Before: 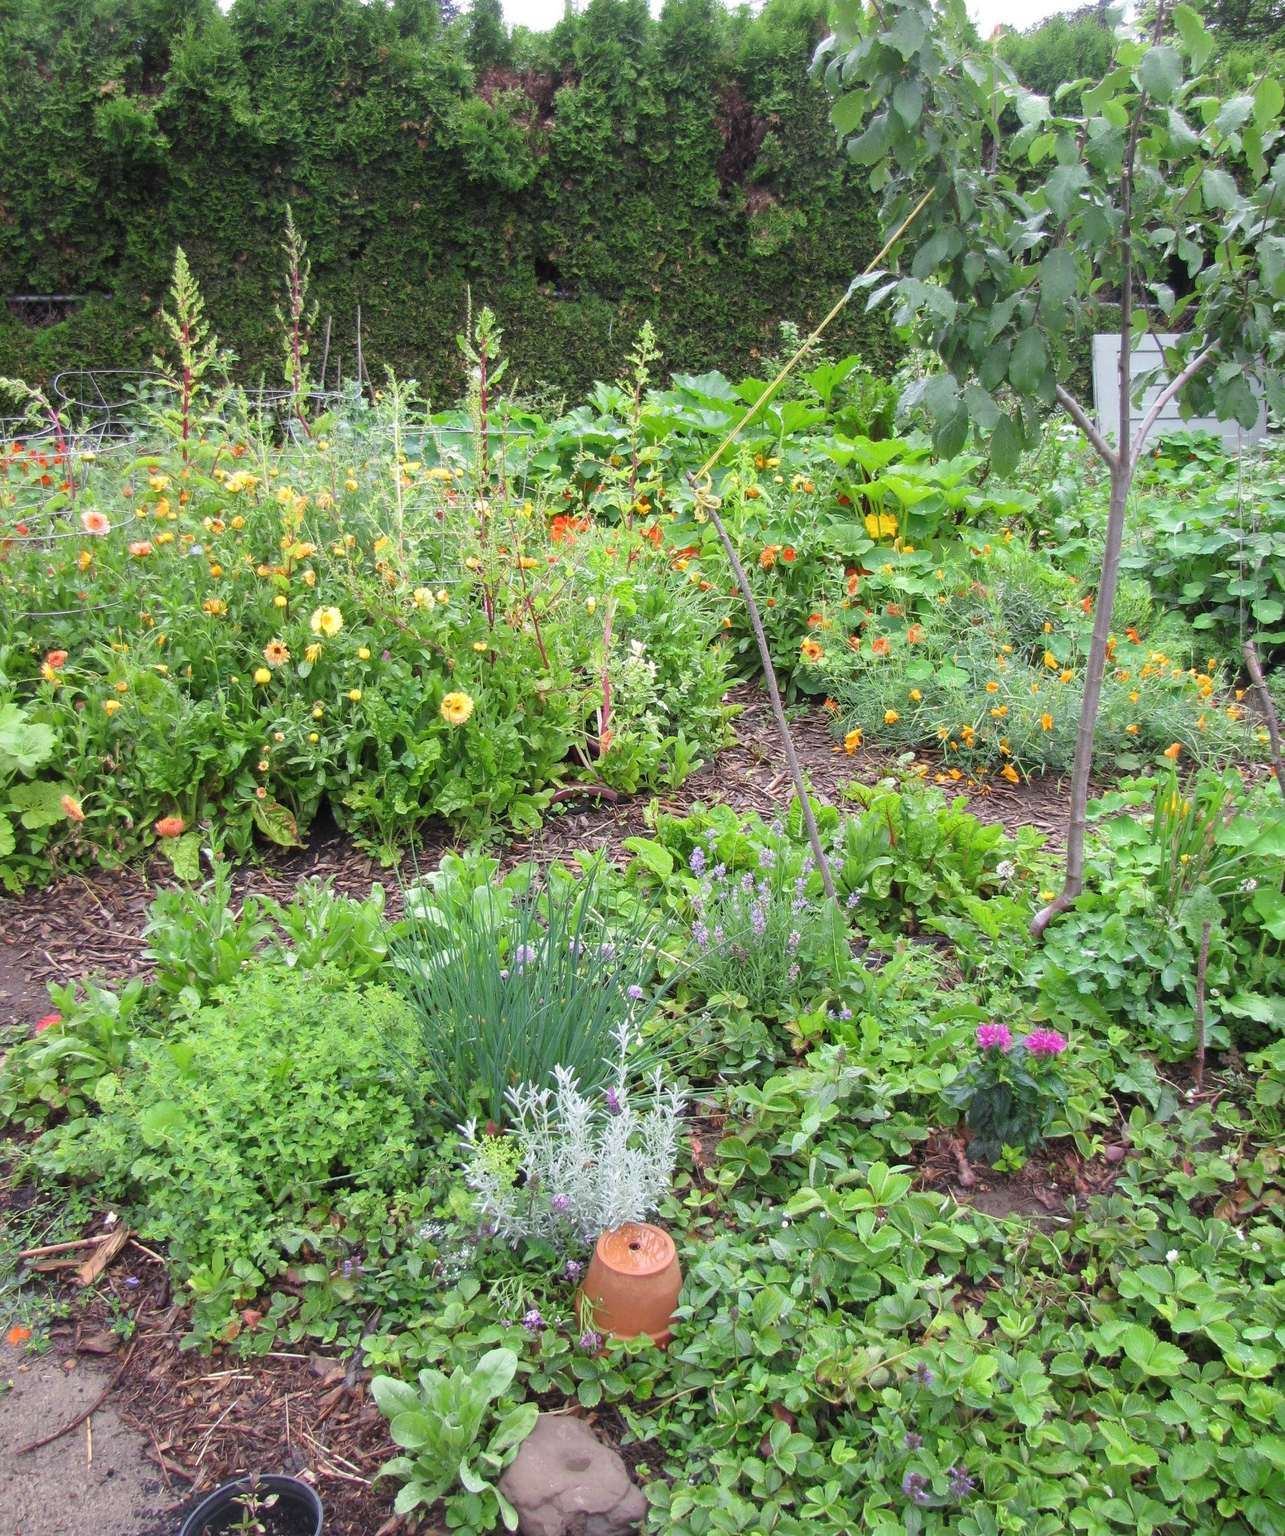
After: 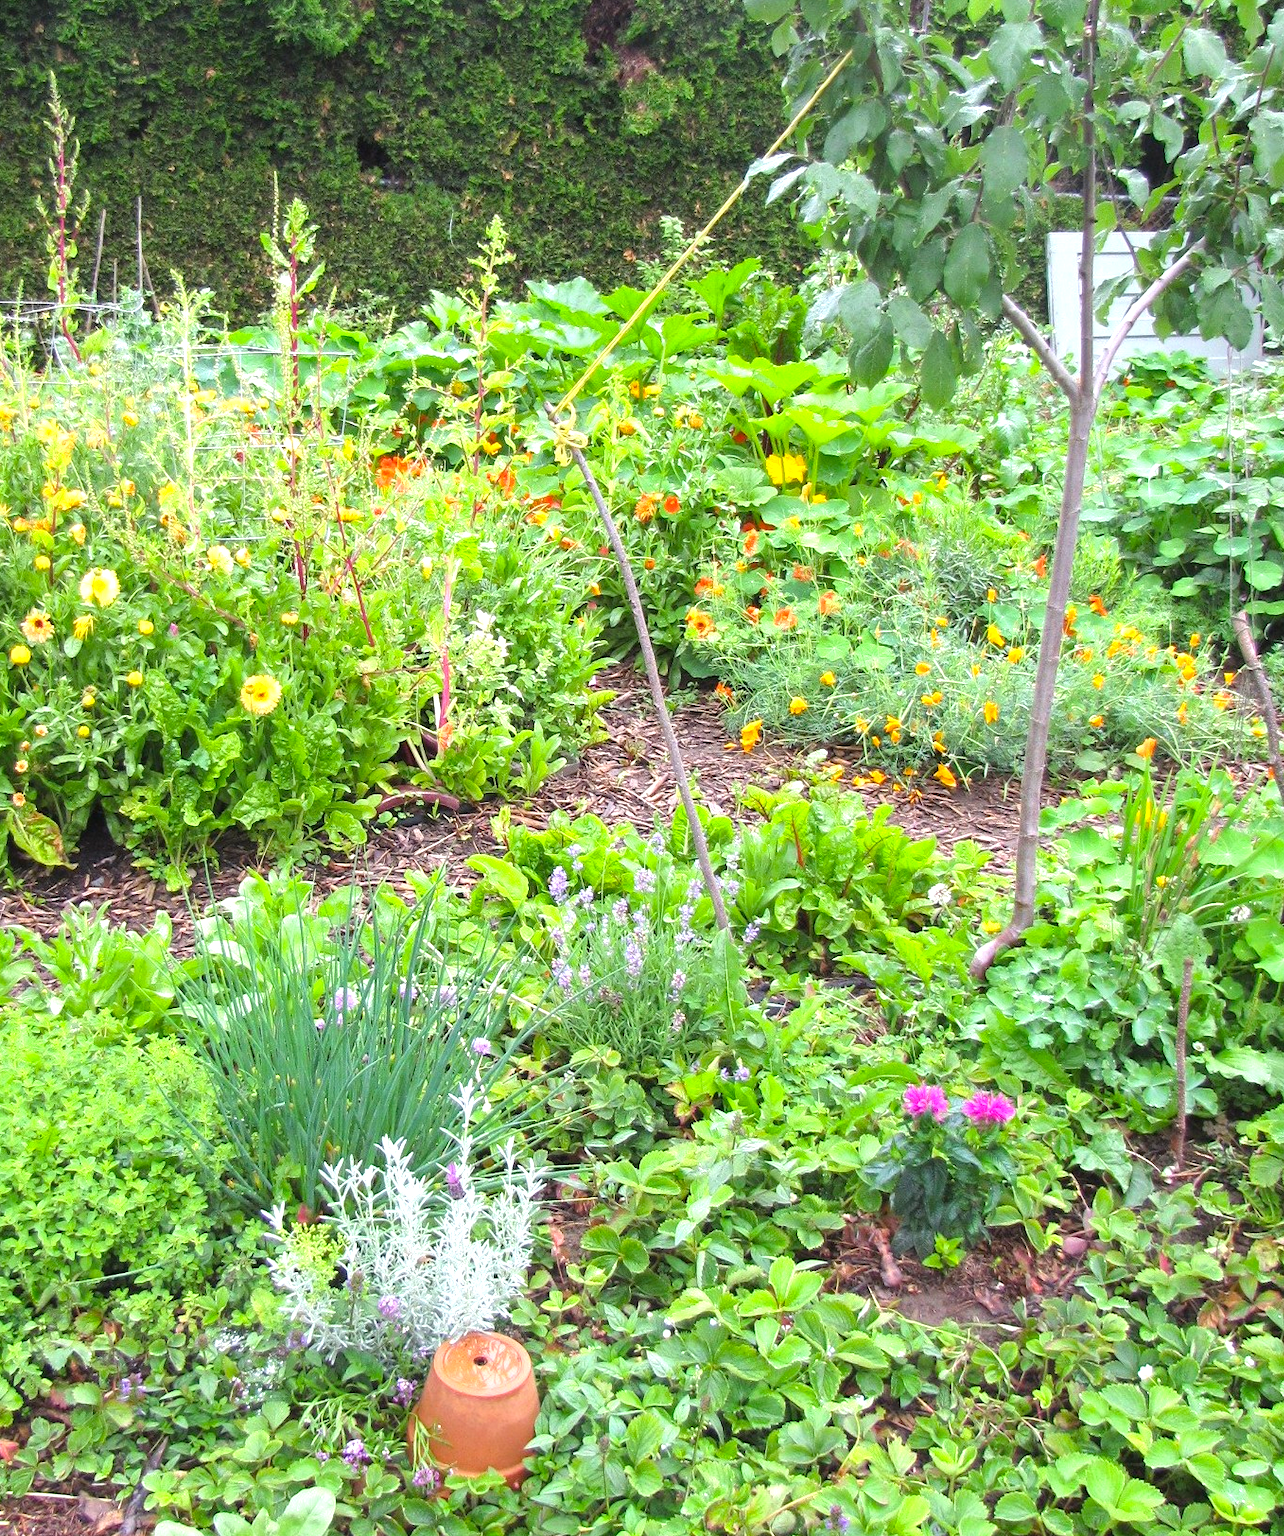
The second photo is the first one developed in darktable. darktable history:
color balance rgb: perceptual saturation grading › global saturation 10%, global vibrance 20%
crop: left 19.159%, top 9.58%, bottom 9.58%
exposure: black level correction 0, exposure 0.7 EV, compensate exposure bias true, compensate highlight preservation false
